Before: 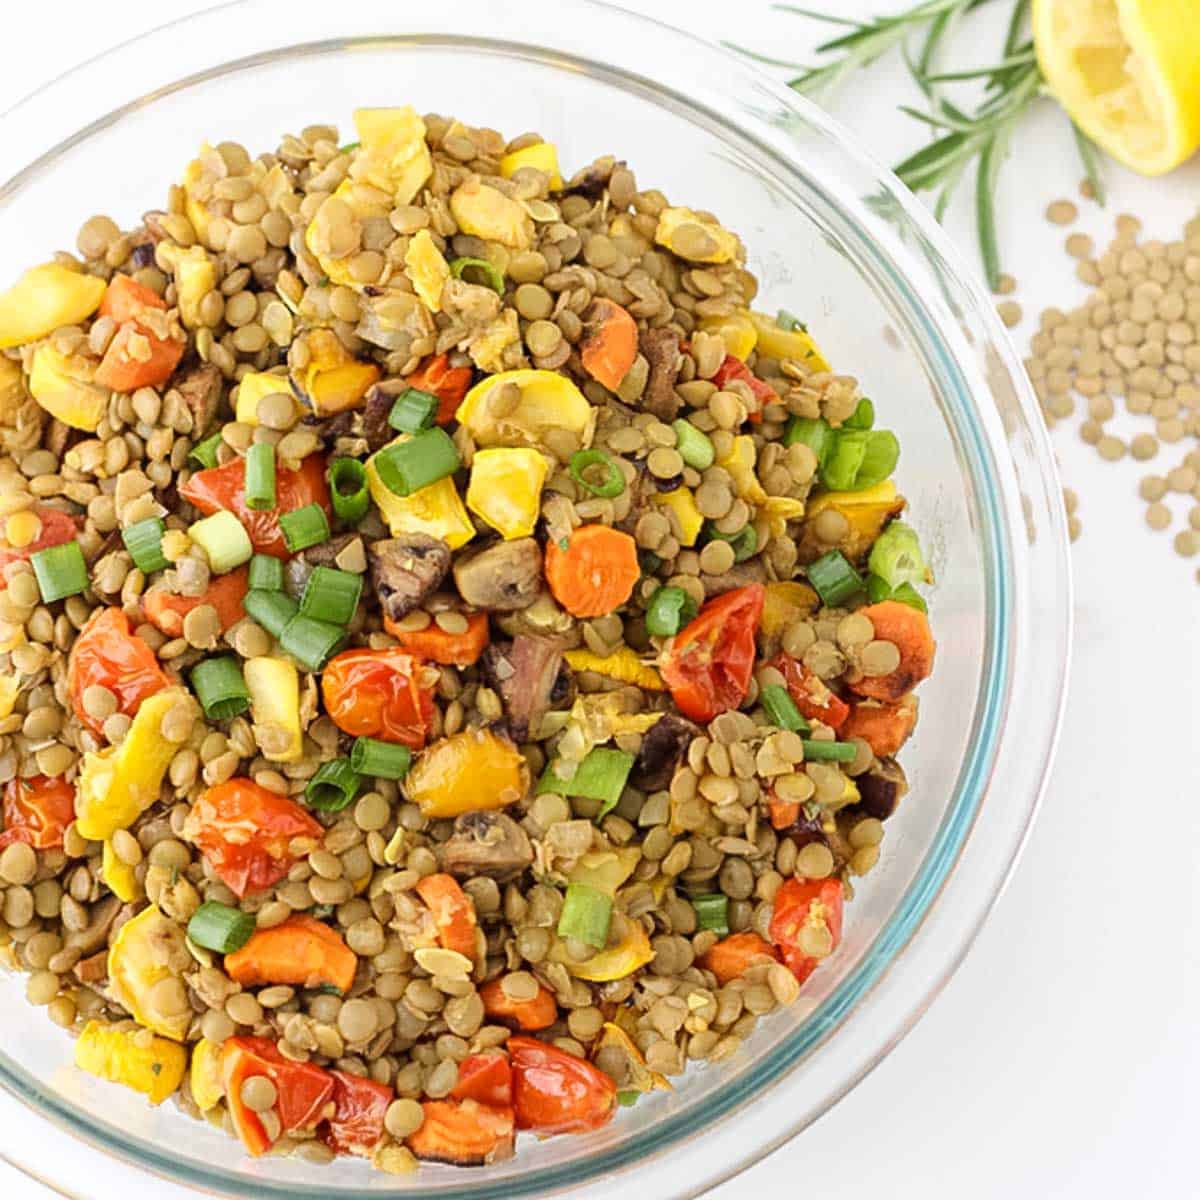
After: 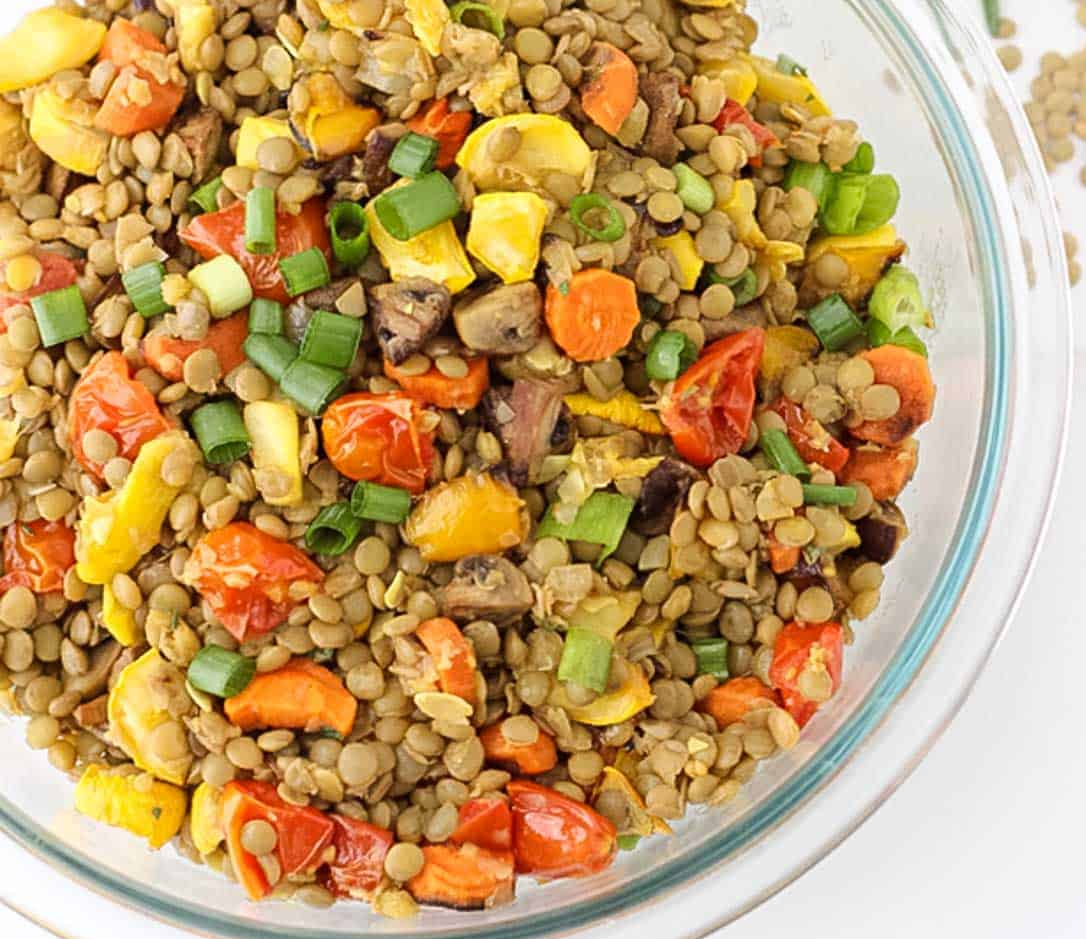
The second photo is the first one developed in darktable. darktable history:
crop: top 21.387%, right 9.429%, bottom 0.339%
